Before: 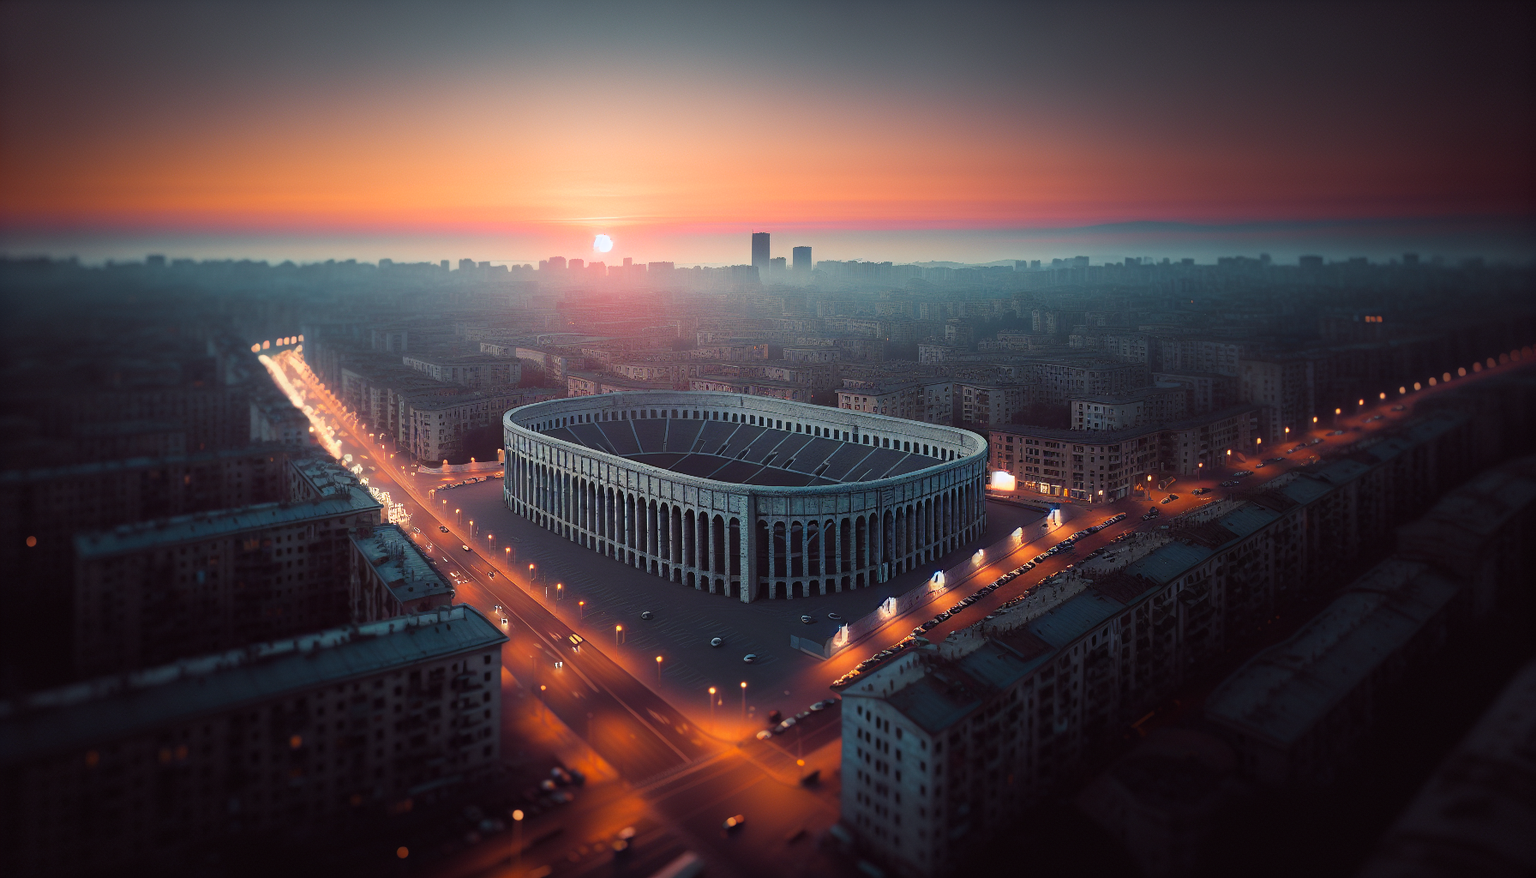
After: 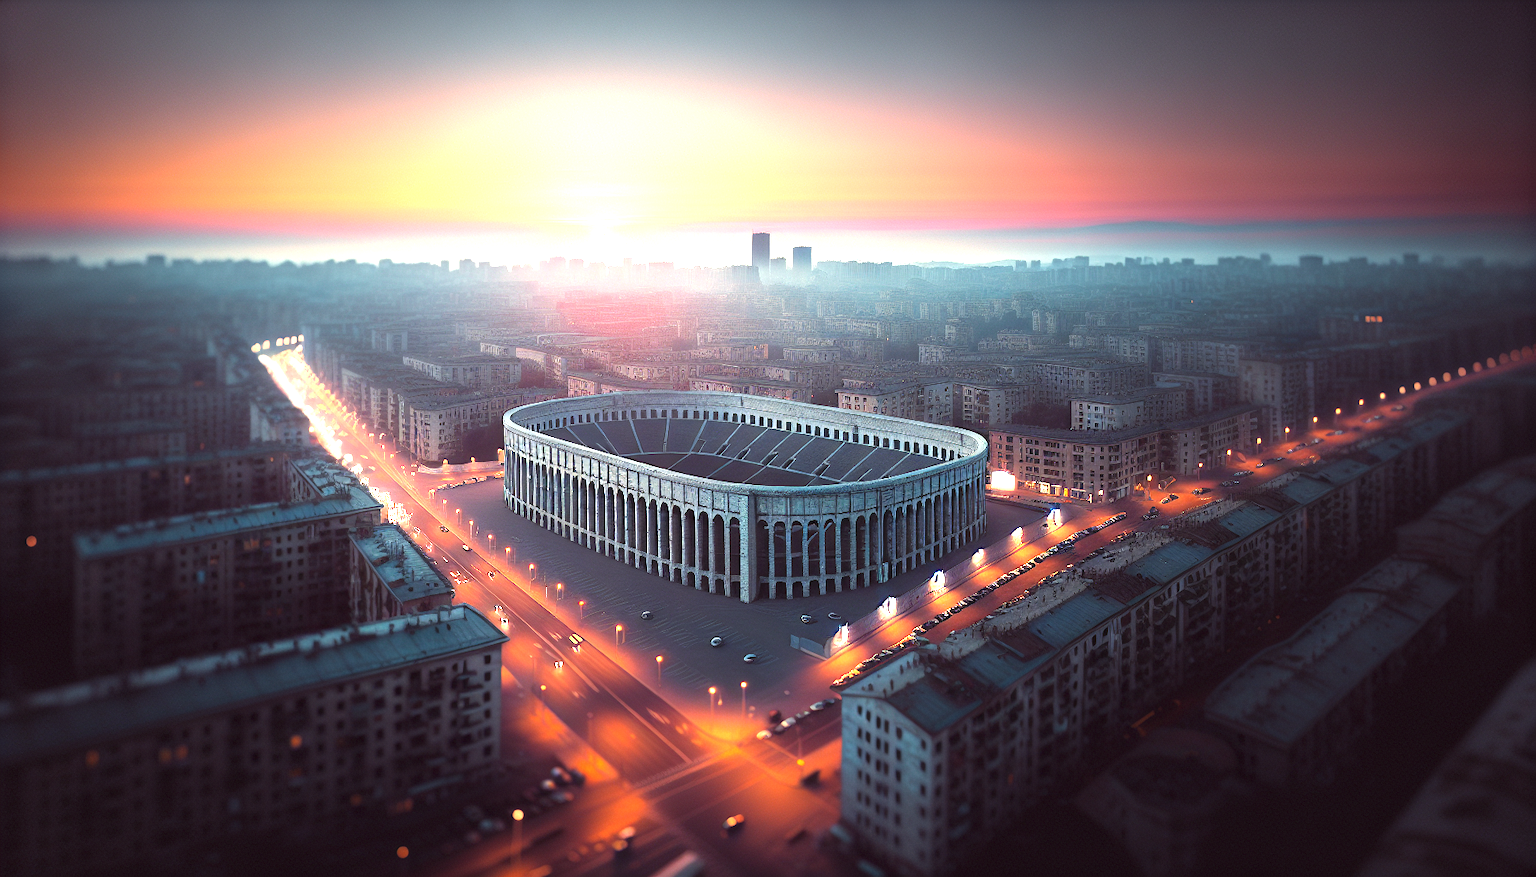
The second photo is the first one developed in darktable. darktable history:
local contrast: highlights 100%, shadows 100%, detail 120%, midtone range 0.2
exposure: black level correction 0, exposure 1.388 EV, compensate exposure bias true, compensate highlight preservation false
